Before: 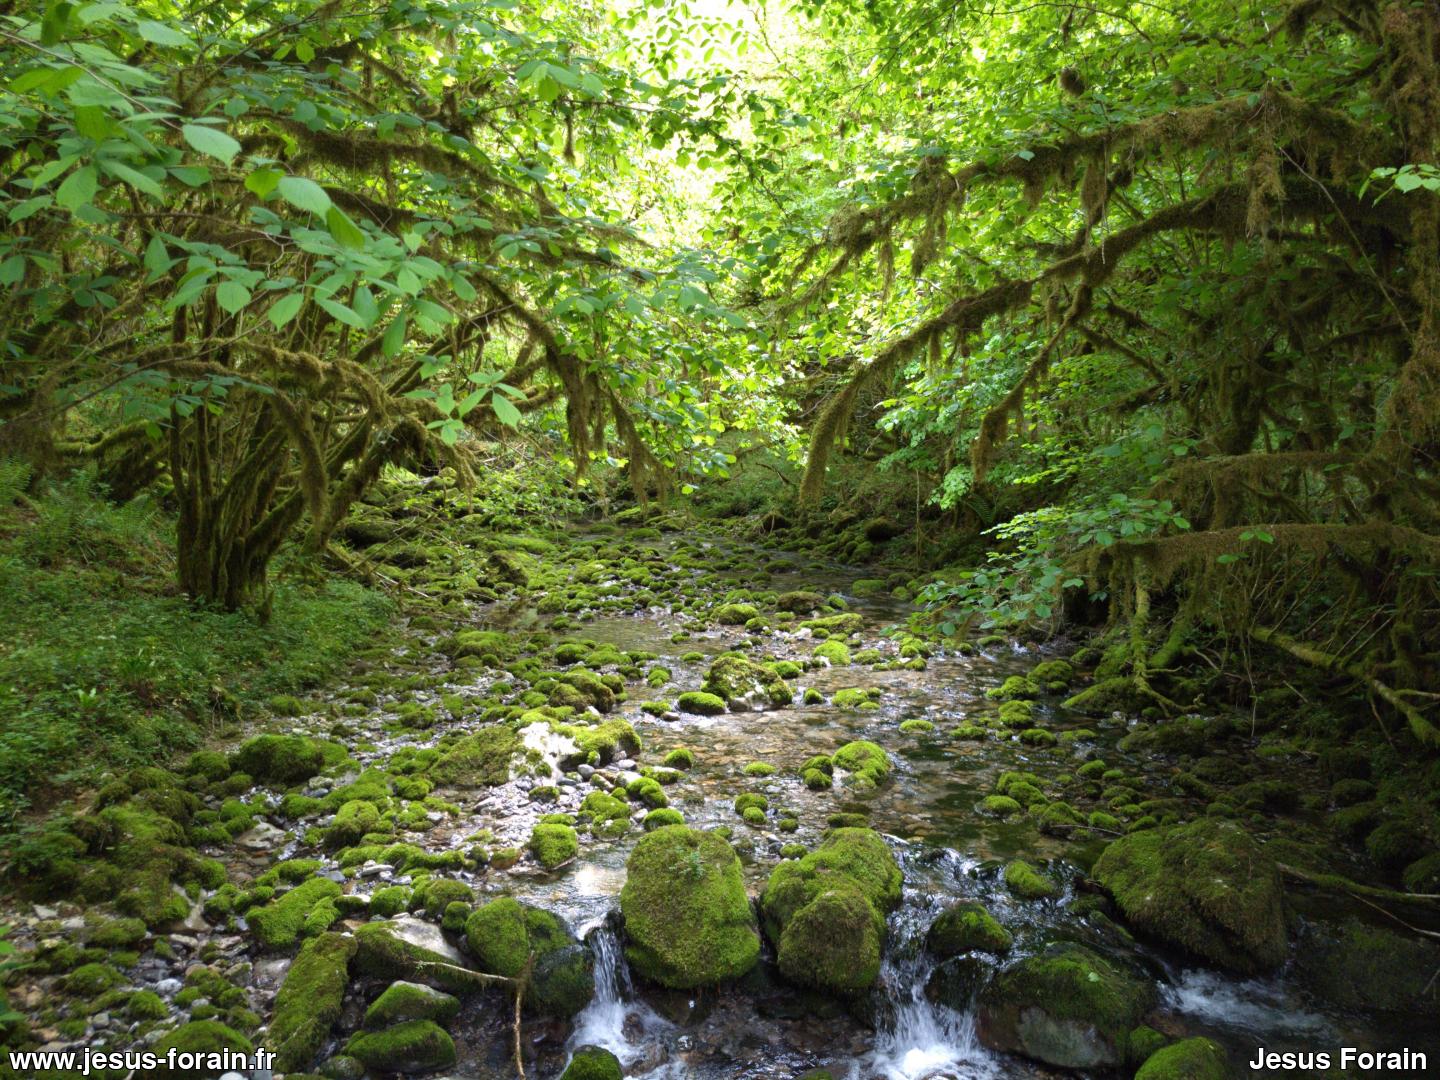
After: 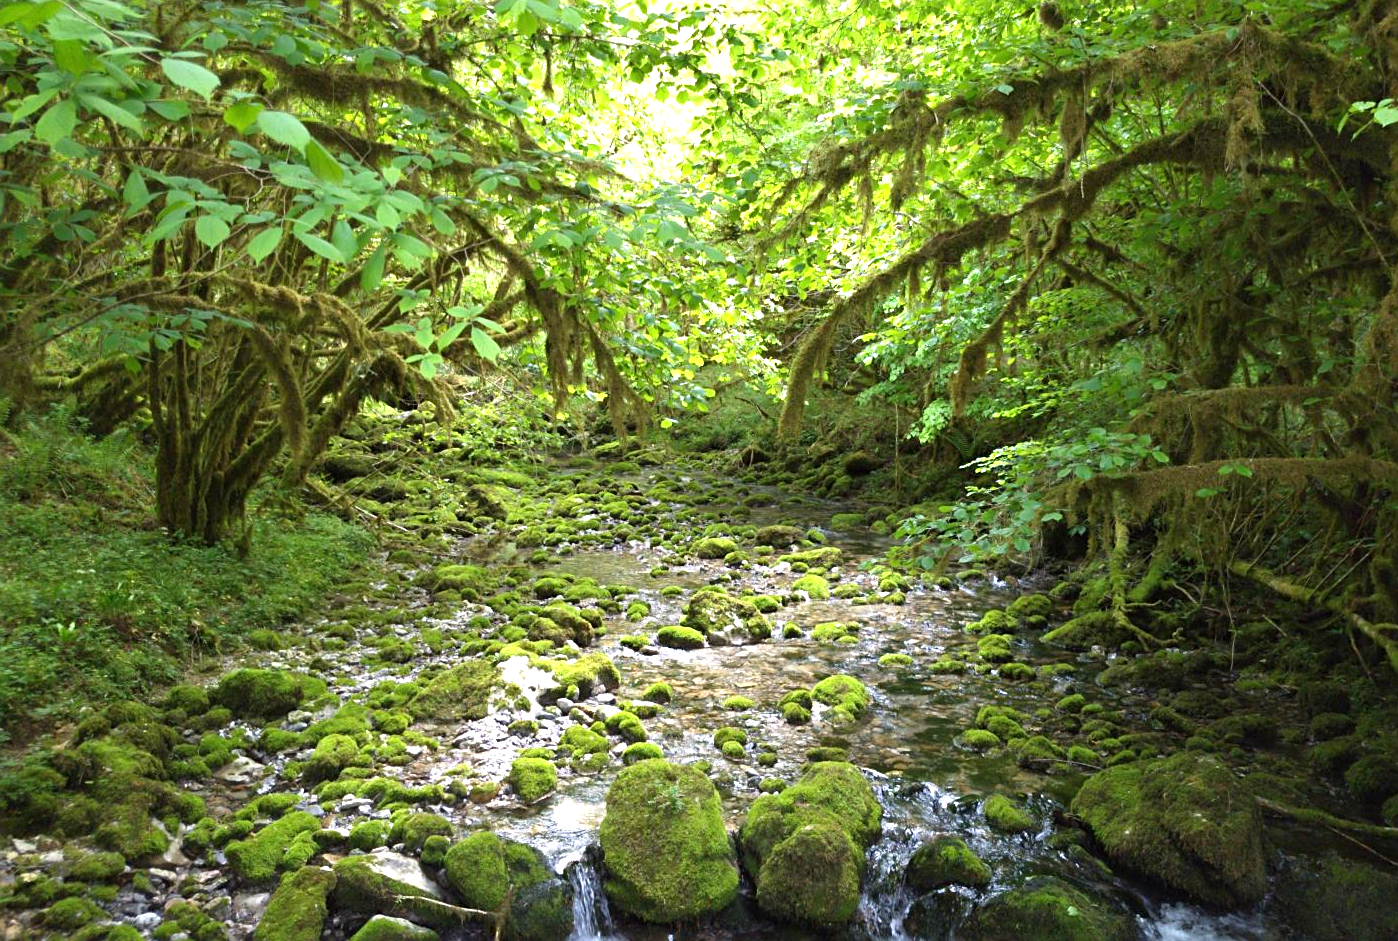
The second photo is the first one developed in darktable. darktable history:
exposure: exposure 0.6 EV, compensate highlight preservation false
crop: left 1.507%, top 6.147%, right 1.379%, bottom 6.637%
sharpen: on, module defaults
contrast equalizer: y [[0.5 ×4, 0.467, 0.376], [0.5 ×6], [0.5 ×6], [0 ×6], [0 ×6]]
